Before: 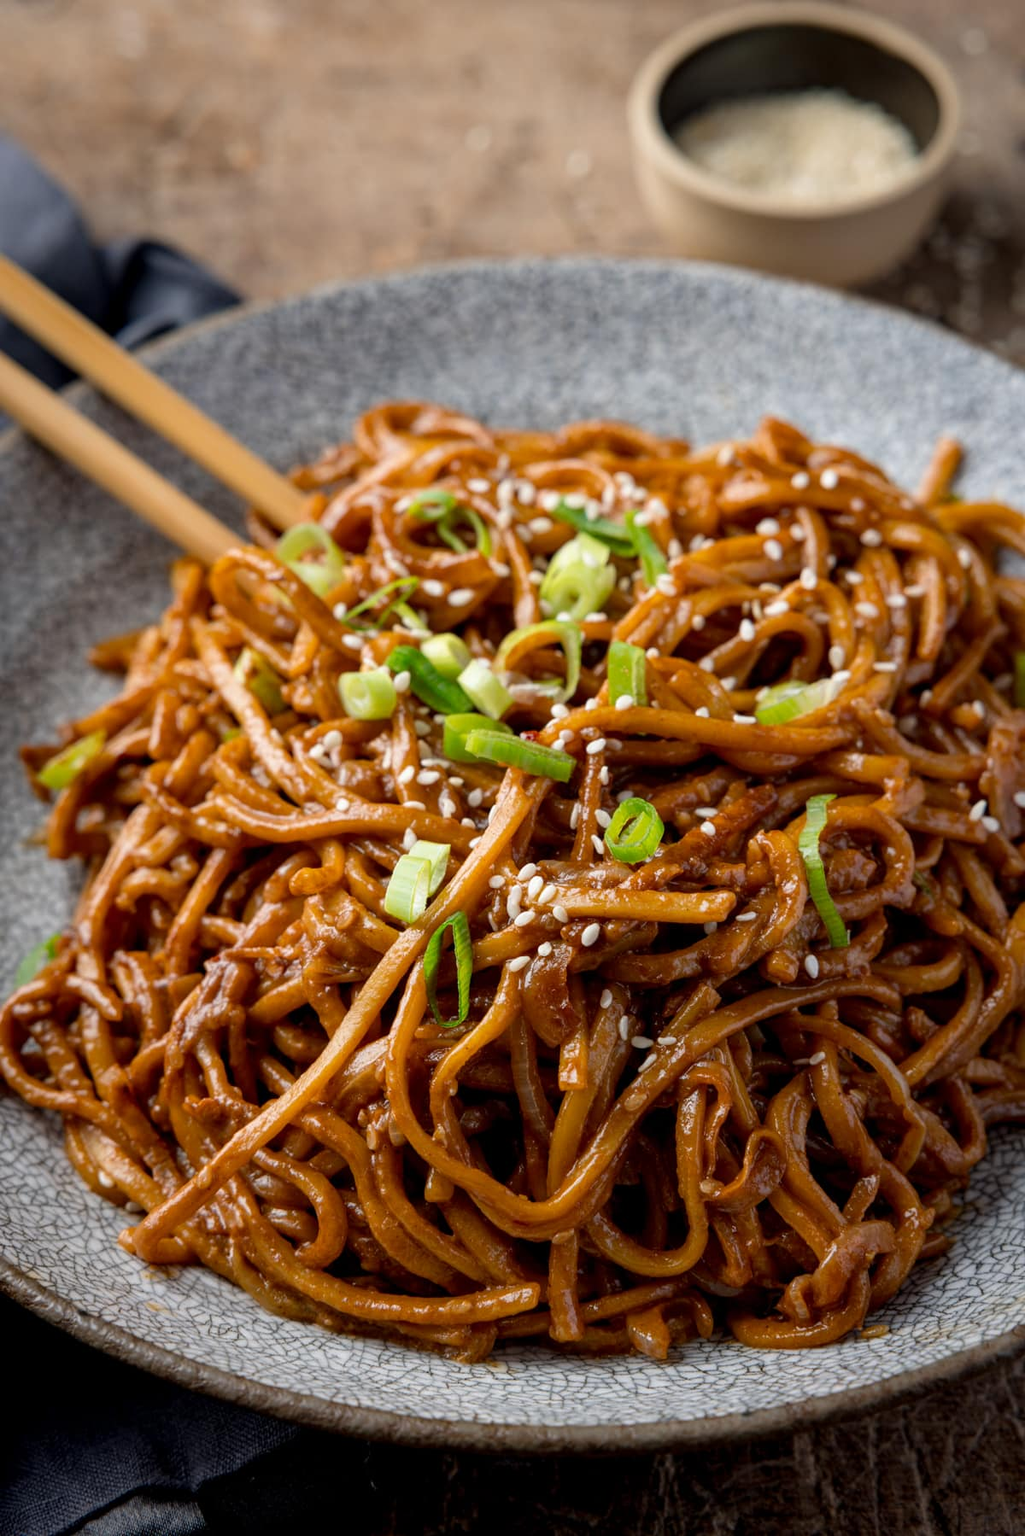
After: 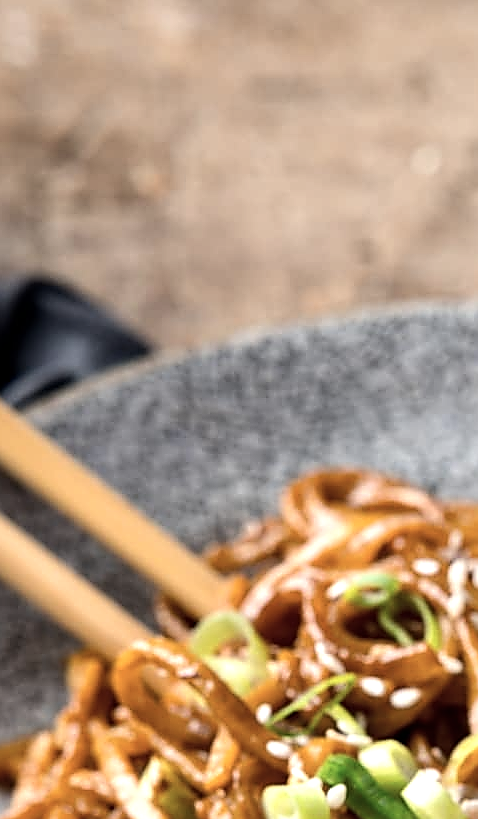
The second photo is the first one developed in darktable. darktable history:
color correction: highlights b* 0.02, saturation 0.792
tone equalizer: -8 EV -0.784 EV, -7 EV -0.679 EV, -6 EV -0.583 EV, -5 EV -0.376 EV, -3 EV 0.369 EV, -2 EV 0.6 EV, -1 EV 0.687 EV, +0 EV 0.736 EV, edges refinement/feathering 500, mask exposure compensation -1.57 EV, preserve details no
crop and rotate: left 11.201%, top 0.12%, right 48.937%, bottom 54.327%
sharpen: radius 1.373, amount 1.232, threshold 0.653
